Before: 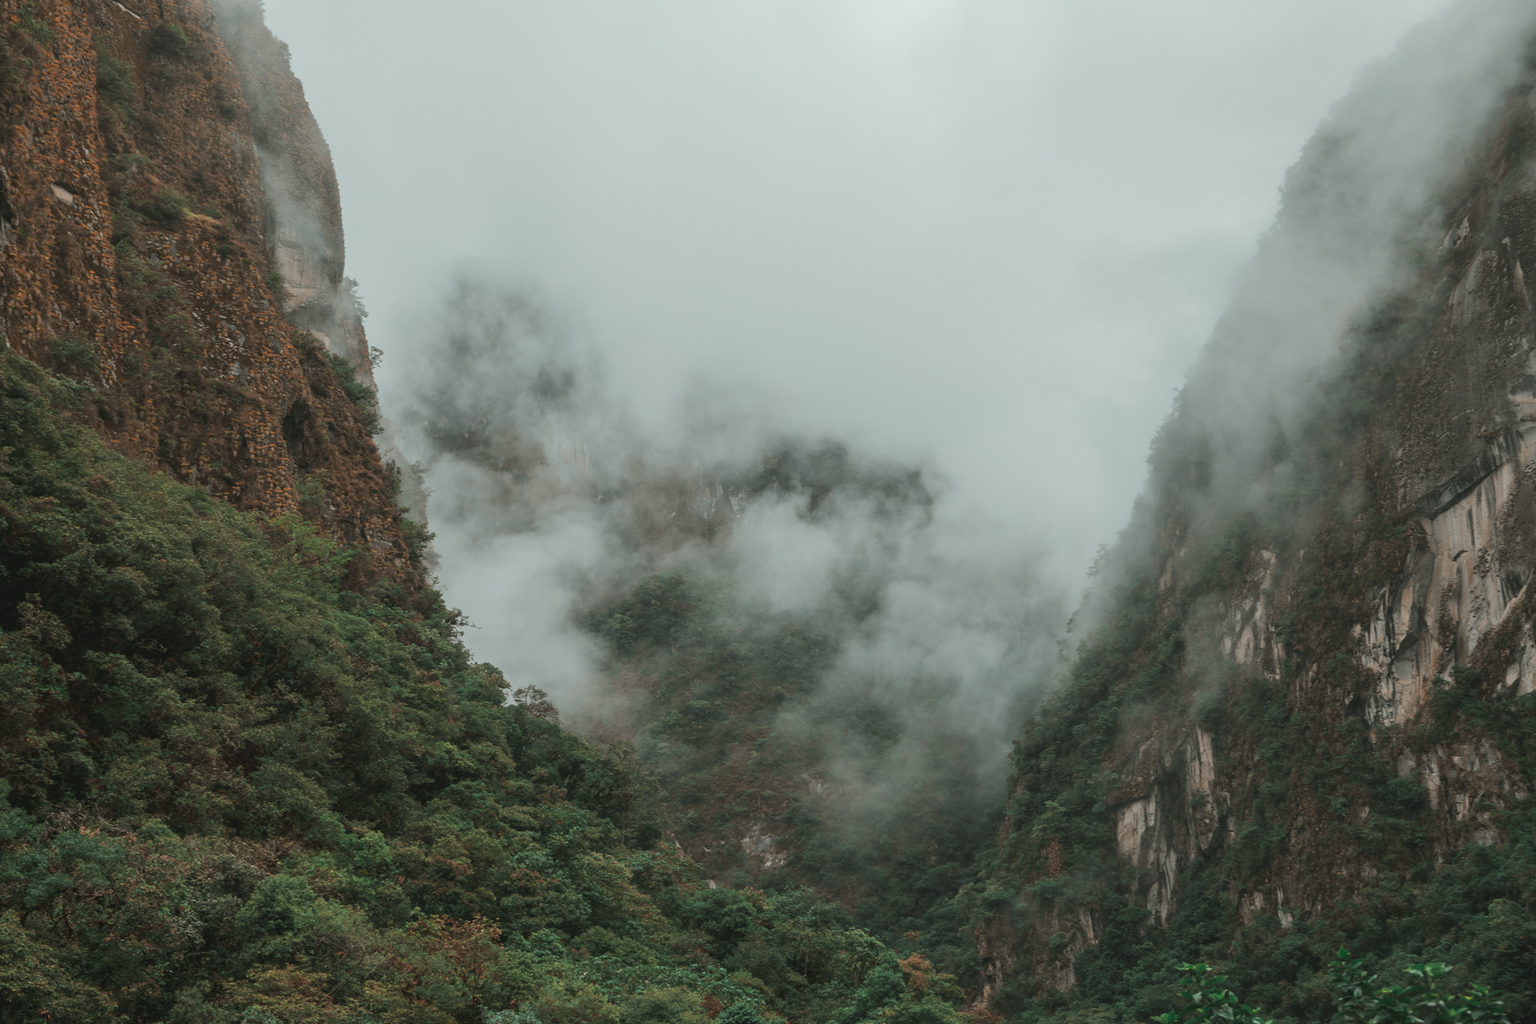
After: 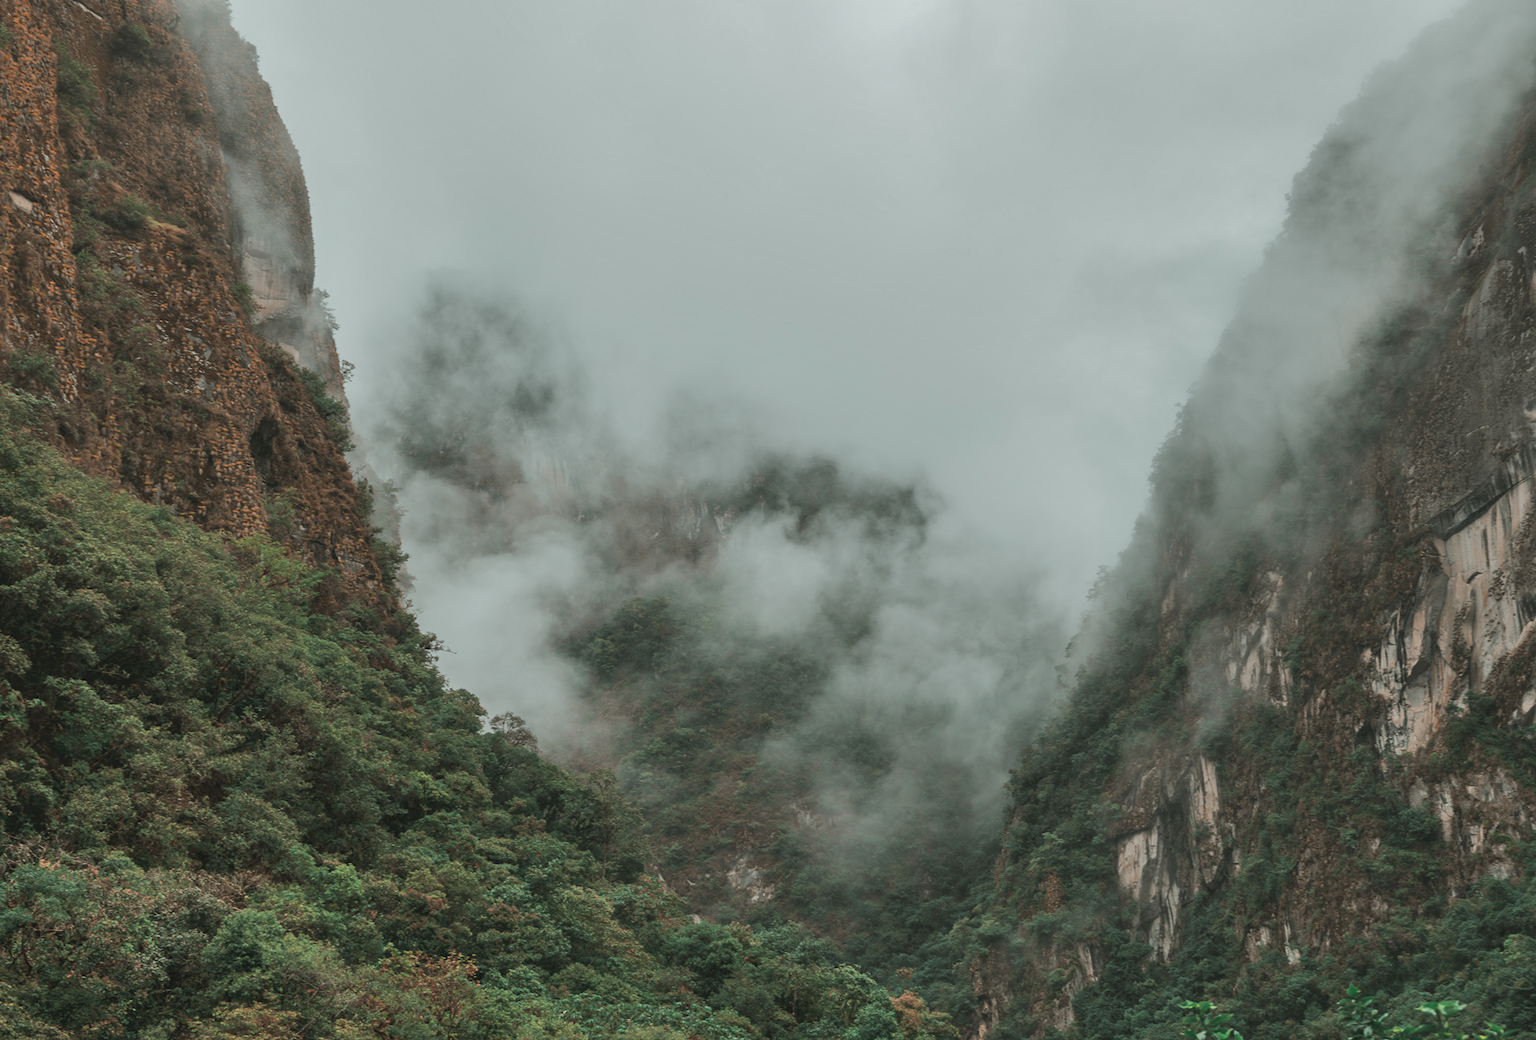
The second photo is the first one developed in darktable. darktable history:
crop and rotate: left 2.755%, right 1.034%, bottom 2.226%
shadows and highlights: low approximation 0.01, soften with gaussian
